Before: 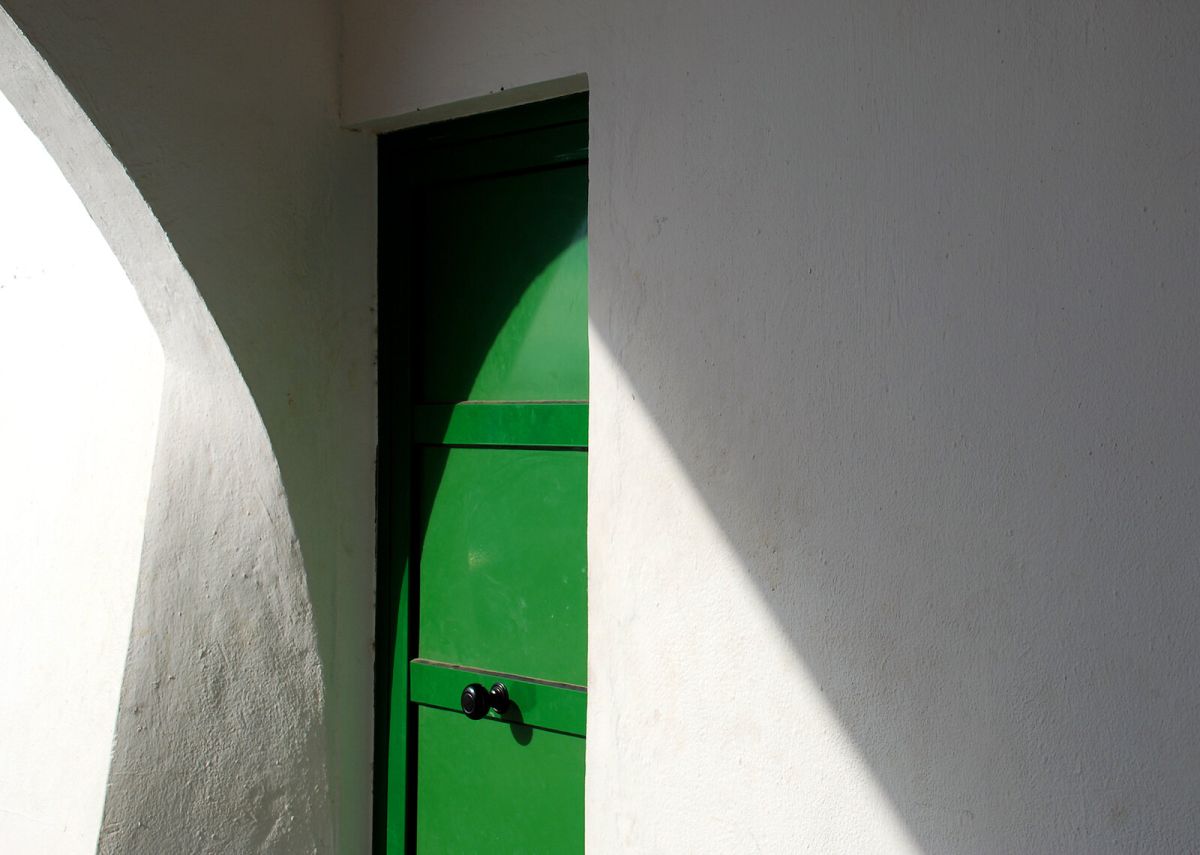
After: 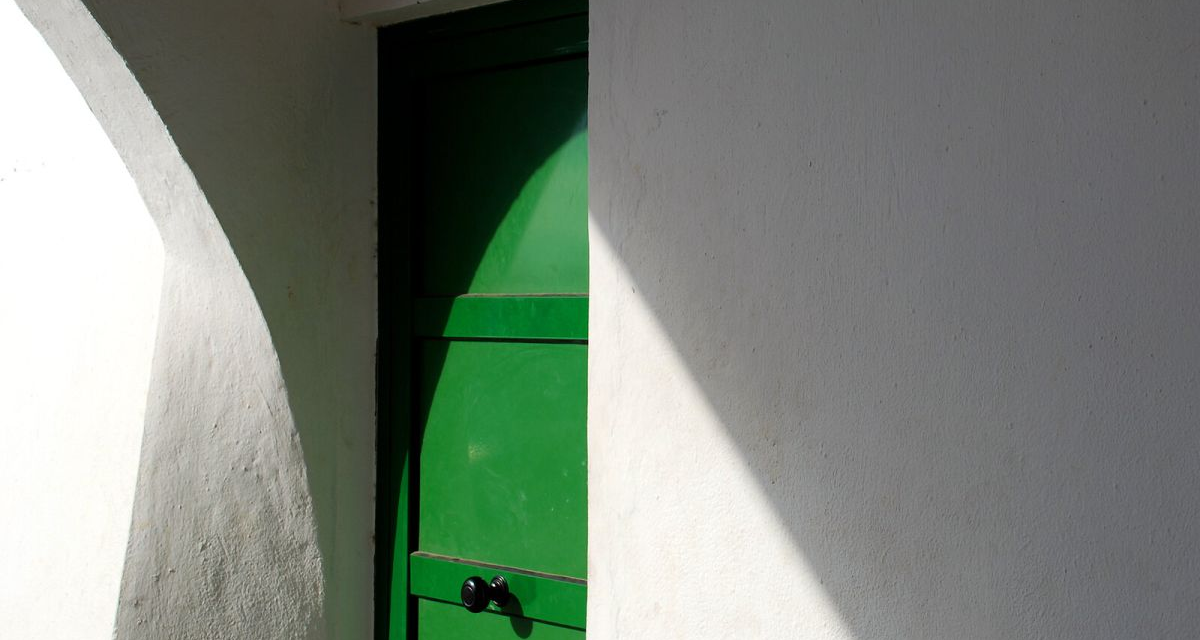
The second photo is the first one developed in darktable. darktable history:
crop and rotate: top 12.609%, bottom 12.452%
